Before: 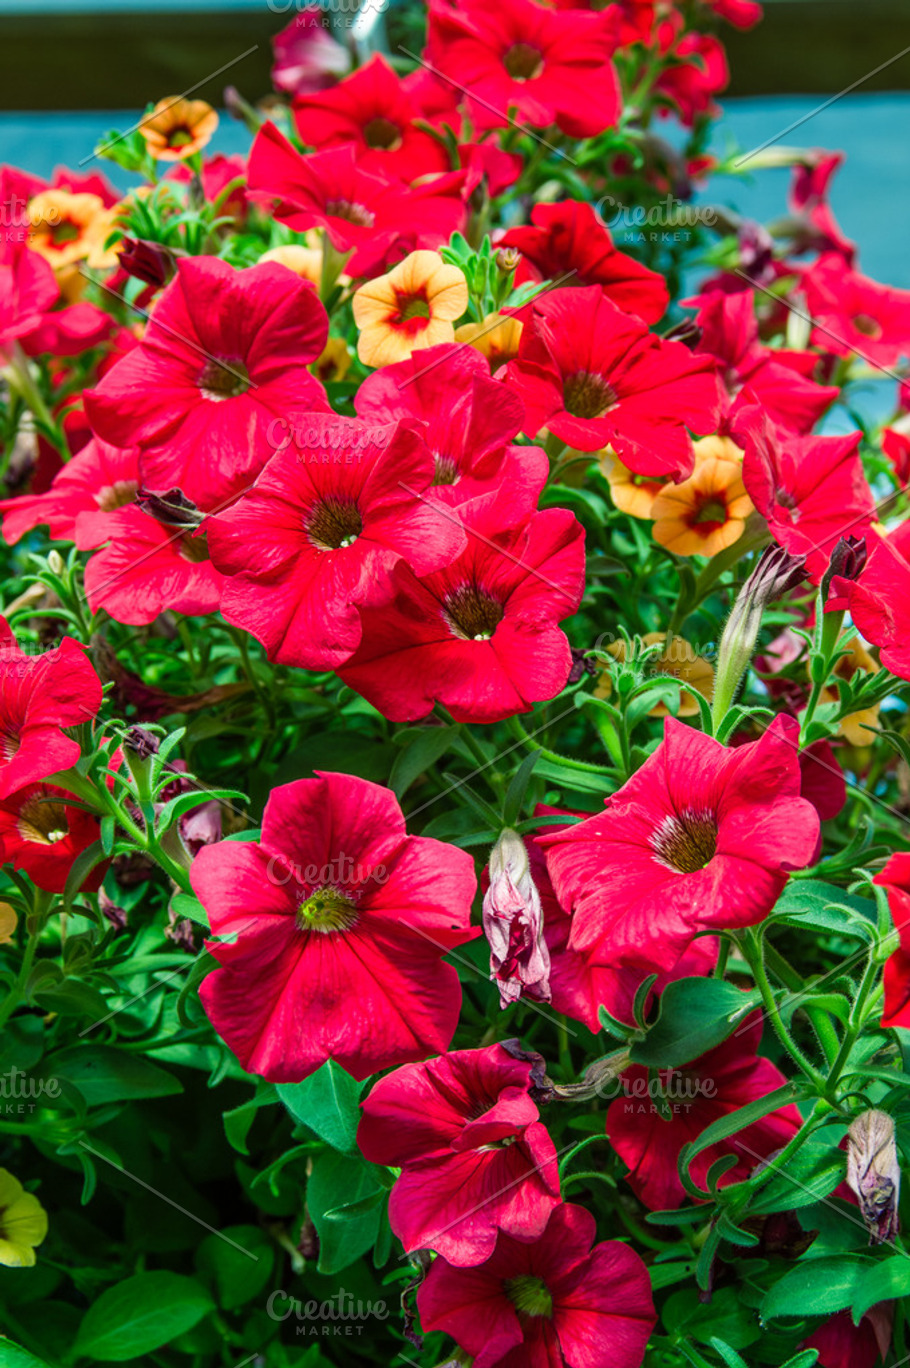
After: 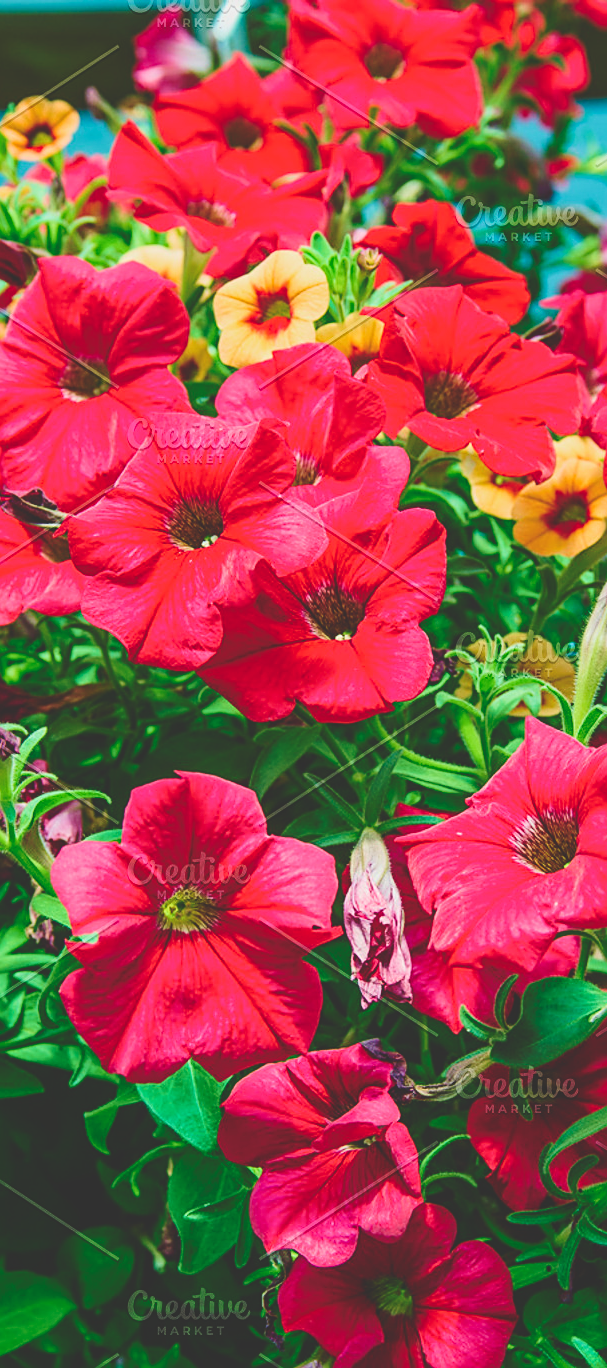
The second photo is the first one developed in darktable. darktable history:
velvia: strength 38.98%
crop: left 15.372%, right 17.834%
tone curve: curves: ch0 [(0, 0) (0.003, 0.177) (0.011, 0.177) (0.025, 0.176) (0.044, 0.178) (0.069, 0.186) (0.1, 0.194) (0.136, 0.203) (0.177, 0.223) (0.224, 0.255) (0.277, 0.305) (0.335, 0.383) (0.399, 0.467) (0.468, 0.546) (0.543, 0.616) (0.623, 0.694) (0.709, 0.764) (0.801, 0.834) (0.898, 0.901) (1, 1)], preserve colors none
exposure: black level correction -0.015, exposure -0.508 EV, compensate highlight preservation false
sharpen: on, module defaults
contrast brightness saturation: contrast 0.2, brightness 0.16, saturation 0.223
